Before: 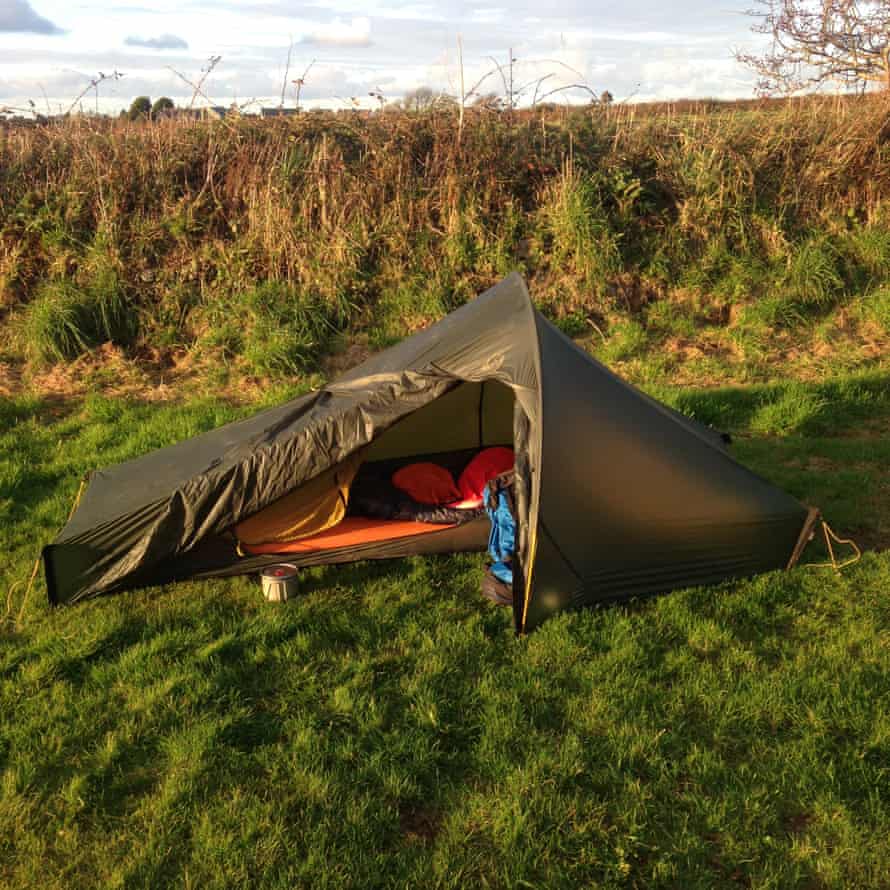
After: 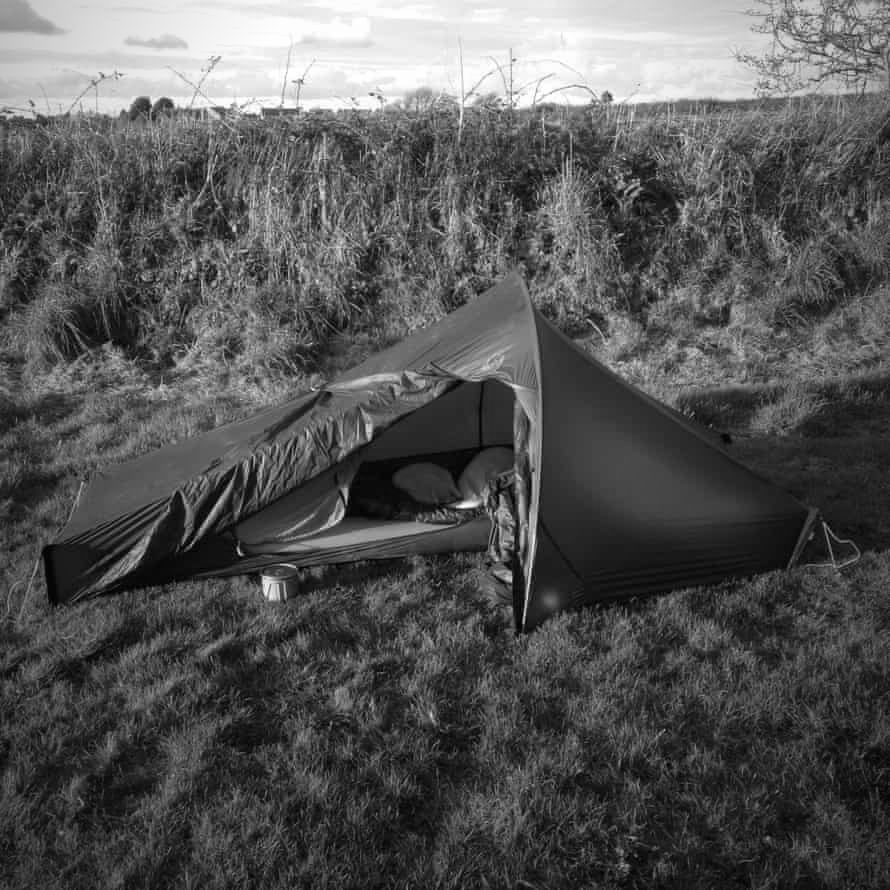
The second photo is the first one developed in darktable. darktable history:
white balance: red 0.976, blue 1.04
vignetting: fall-off start 72.14%, fall-off radius 108.07%, brightness -0.713, saturation -0.488, center (-0.054, -0.359), width/height ratio 0.729
color contrast: green-magenta contrast 0.8, blue-yellow contrast 1.1, unbound 0
monochrome: on, module defaults
